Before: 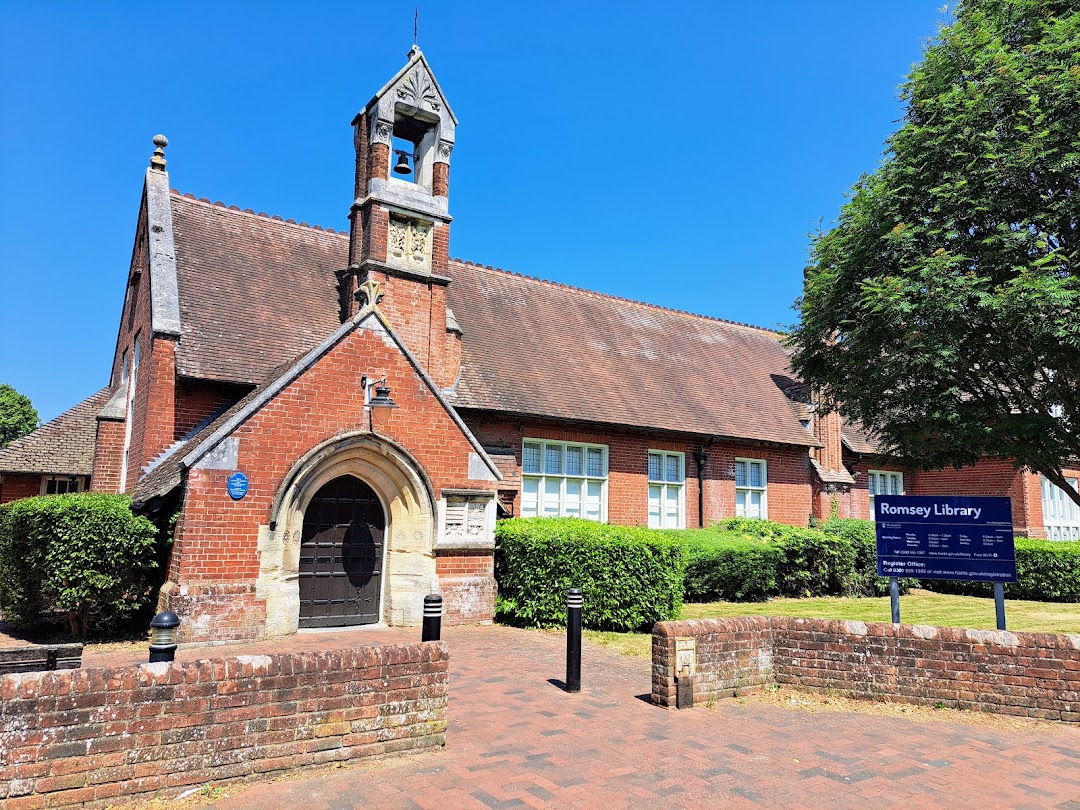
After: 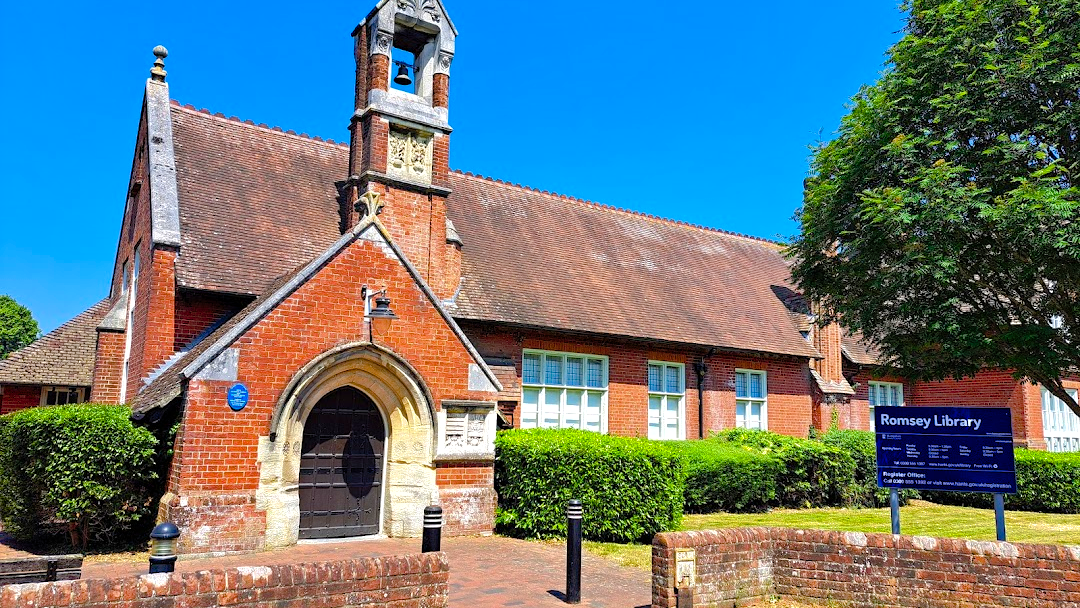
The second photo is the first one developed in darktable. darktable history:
crop: top 11.05%, bottom 13.872%
color balance rgb: perceptual saturation grading › global saturation 23.393%, perceptual saturation grading › highlights -23.913%, perceptual saturation grading › mid-tones 24.306%, perceptual saturation grading › shadows 39.898%, global vibrance 25.051%, contrast 10.305%
shadows and highlights: on, module defaults
